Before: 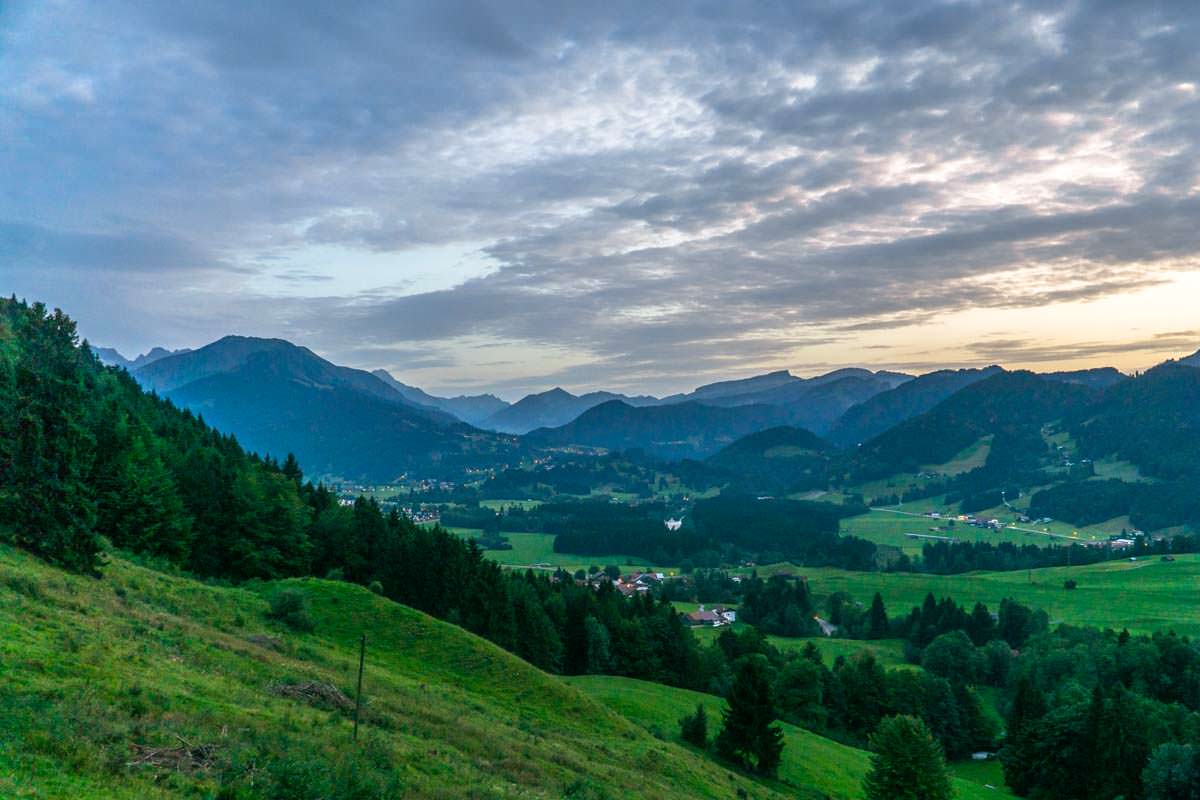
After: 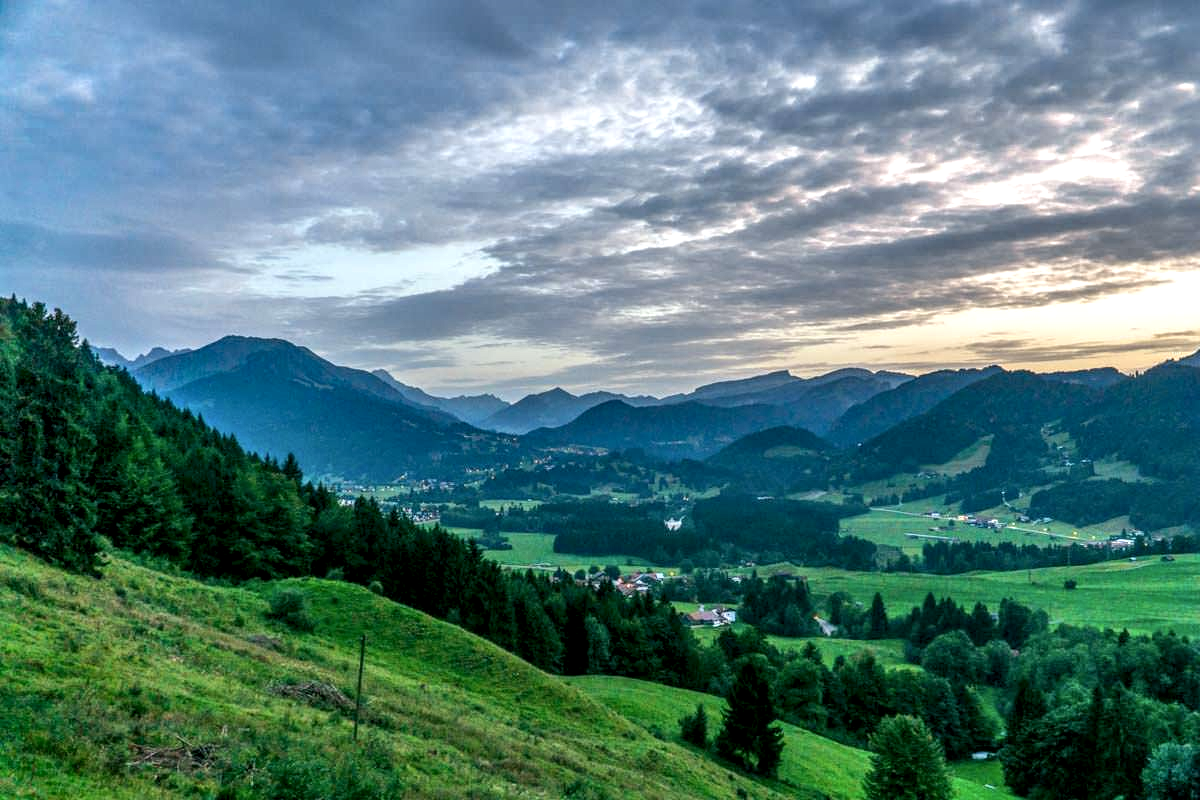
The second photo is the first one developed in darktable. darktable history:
shadows and highlights: shadows 52.38, soften with gaussian
local contrast: highlights 58%, detail 145%
